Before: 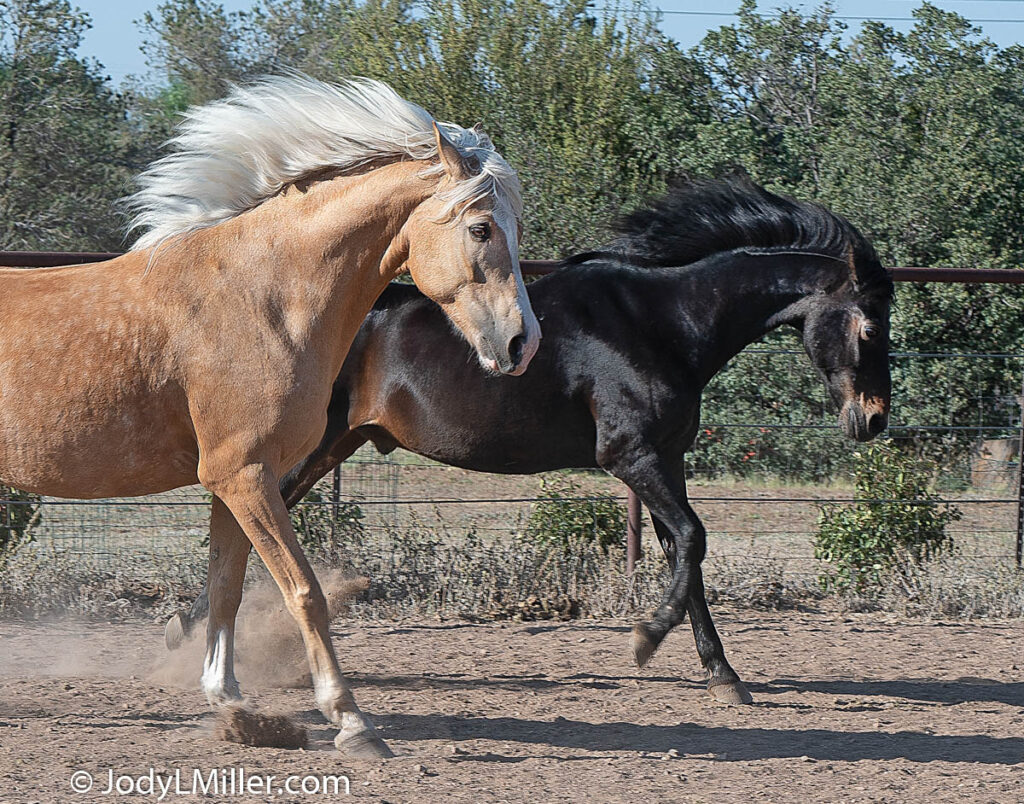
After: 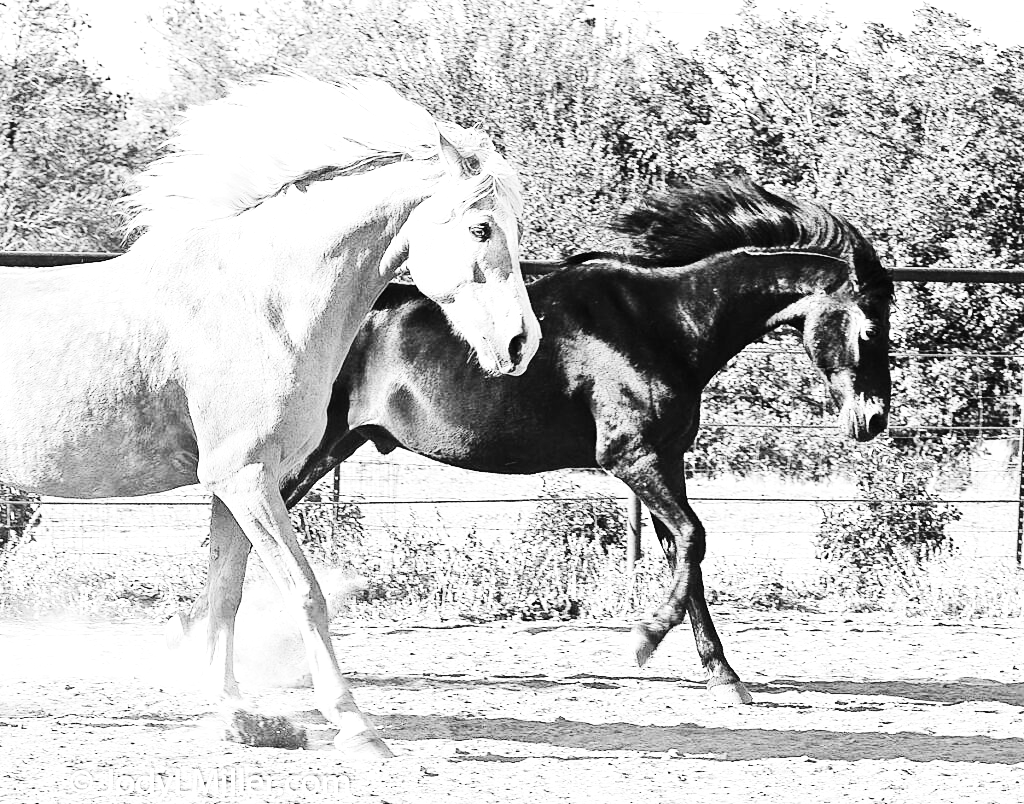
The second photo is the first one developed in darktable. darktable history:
contrast brightness saturation: contrast 0.28
monochrome: a 2.21, b -1.33, size 2.2
color calibration: output gray [0.21, 0.42, 0.37, 0], gray › normalize channels true, illuminant same as pipeline (D50), adaptation XYZ, x 0.346, y 0.359, gamut compression 0
base curve: curves: ch0 [(0, 0) (0.032, 0.025) (0.121, 0.166) (0.206, 0.329) (0.605, 0.79) (1, 1)], preserve colors none
exposure: black level correction 0, exposure 1.741 EV, compensate exposure bias true, compensate highlight preservation false
